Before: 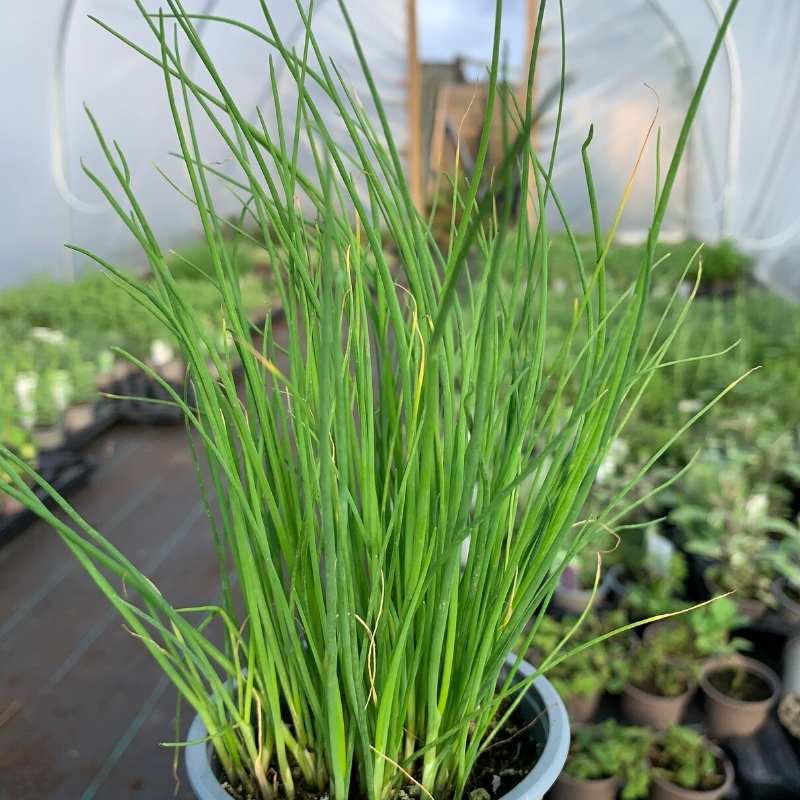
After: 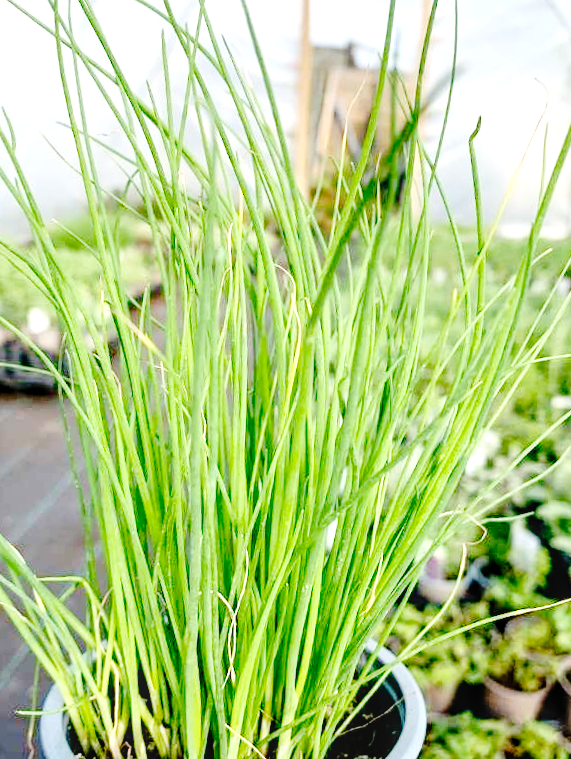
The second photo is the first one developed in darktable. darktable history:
crop and rotate: angle -3.05°, left 14.006%, top 0.023%, right 10.909%, bottom 0.074%
tone equalizer: -8 EV -0.787 EV, -7 EV -0.668 EV, -6 EV -0.576 EV, -5 EV -0.394 EV, -3 EV 0.38 EV, -2 EV 0.6 EV, -1 EV 0.697 EV, +0 EV 0.781 EV, smoothing diameter 24.81%, edges refinement/feathering 7.63, preserve details guided filter
local contrast: on, module defaults
base curve: curves: ch0 [(0, 0) (0.036, 0.01) (0.123, 0.254) (0.258, 0.504) (0.507, 0.748) (1, 1)], exposure shift 0.01, preserve colors none
